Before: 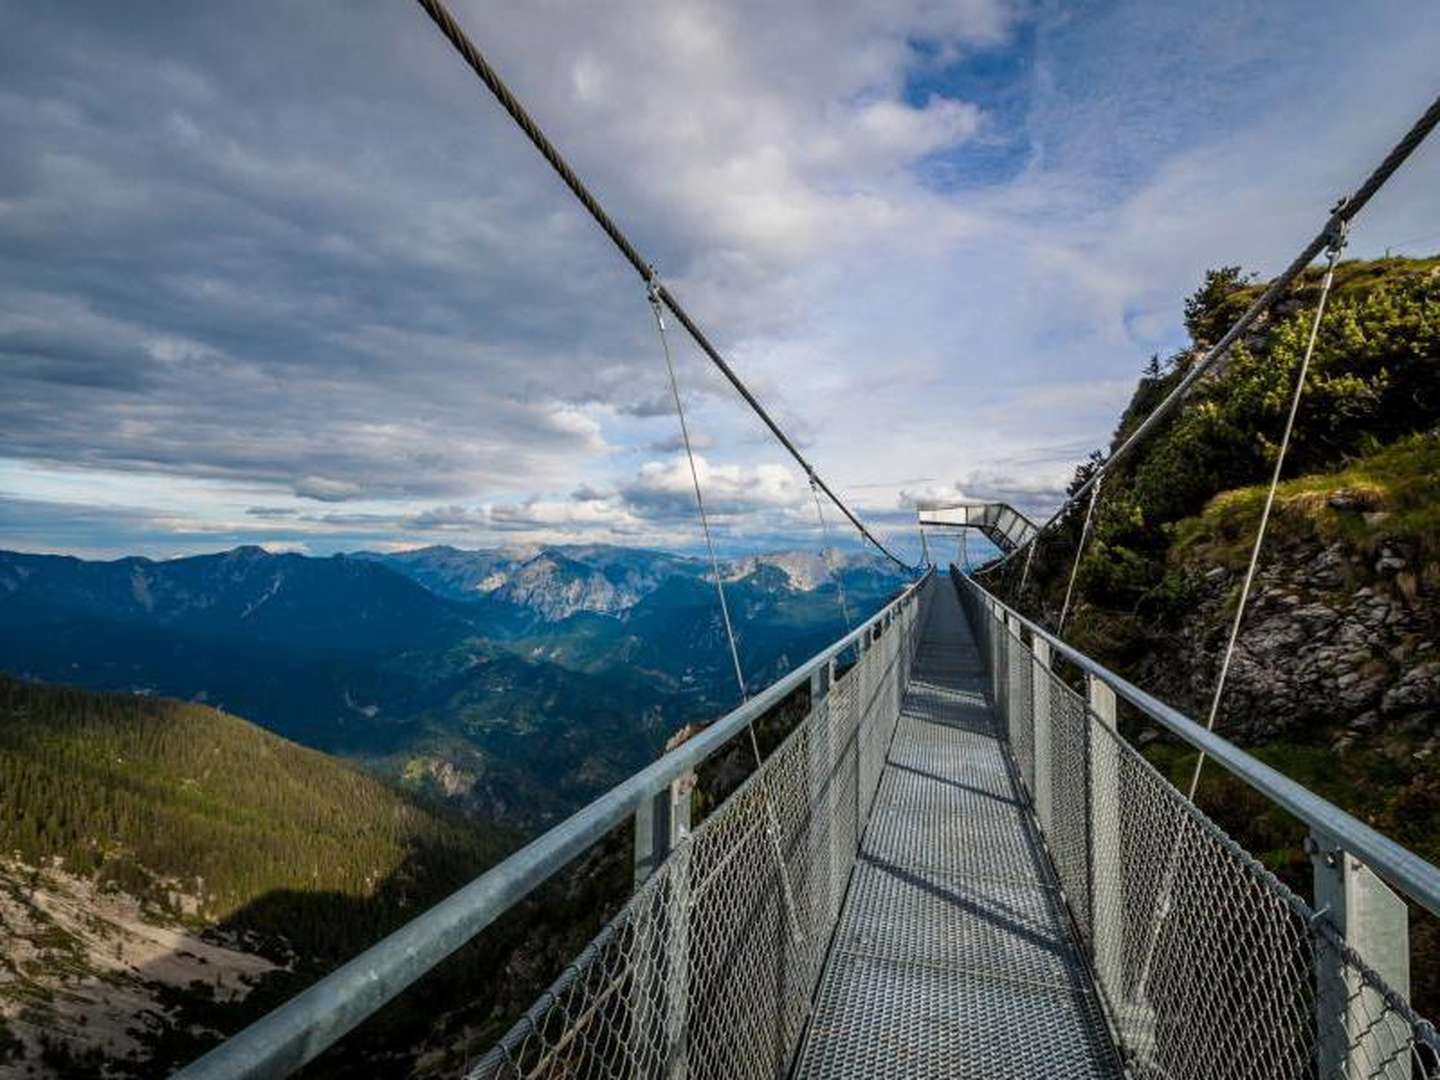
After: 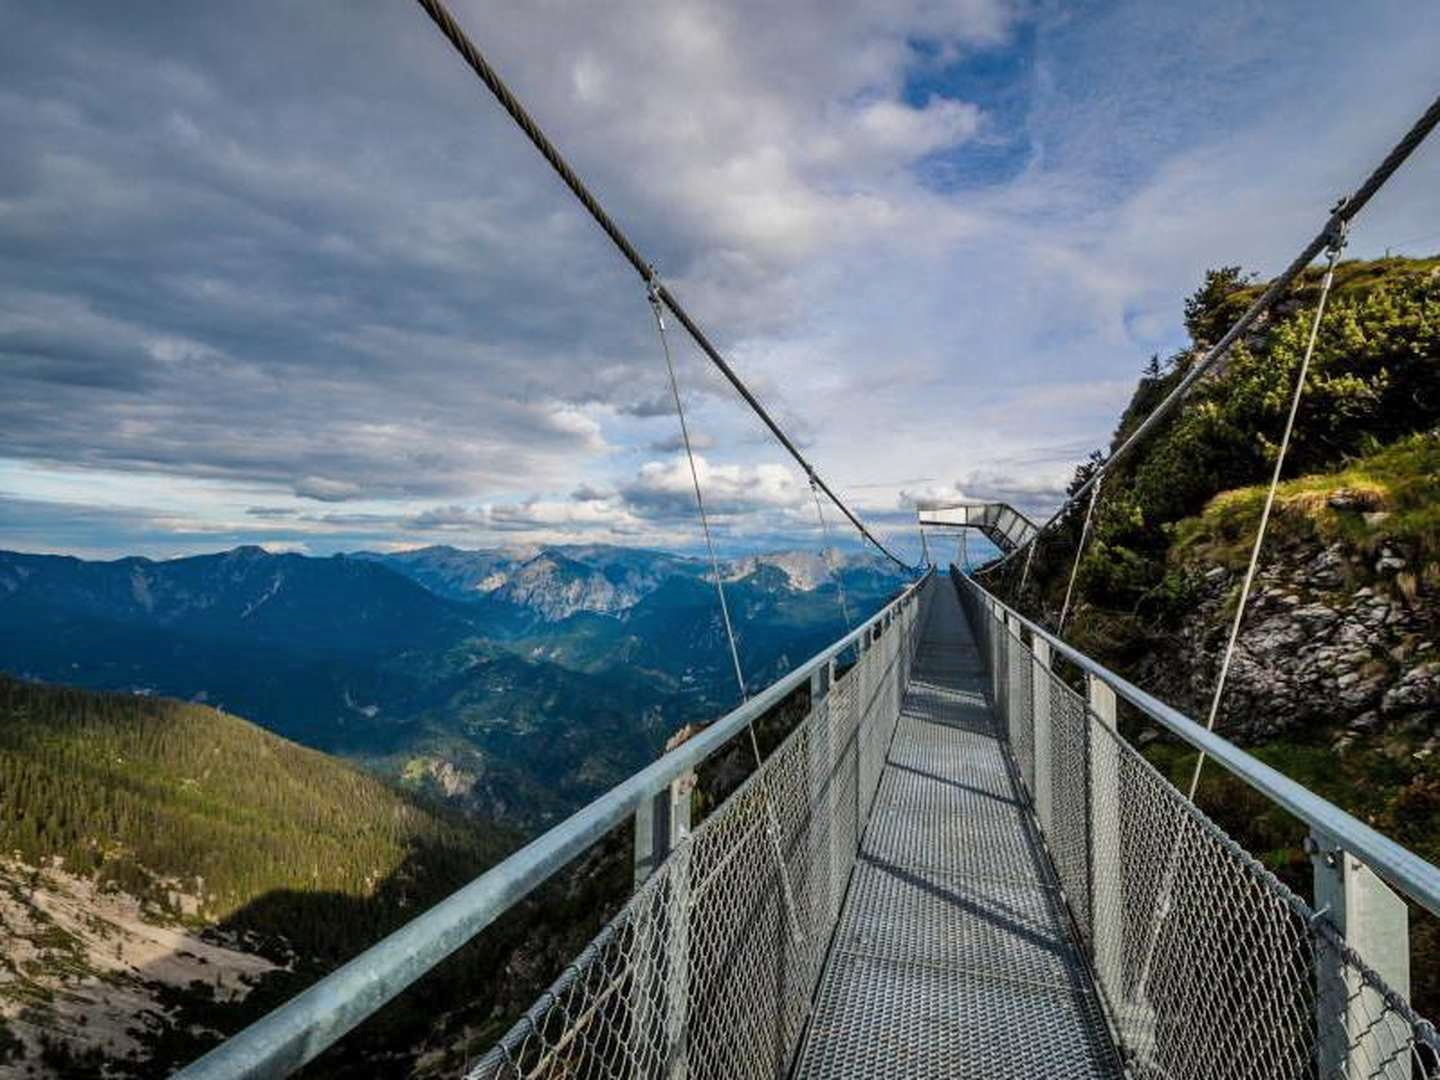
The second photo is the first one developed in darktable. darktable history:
shadows and highlights: soften with gaussian
color calibration: illuminant same as pipeline (D50), adaptation XYZ, x 0.346, y 0.358, temperature 5023.62 K
